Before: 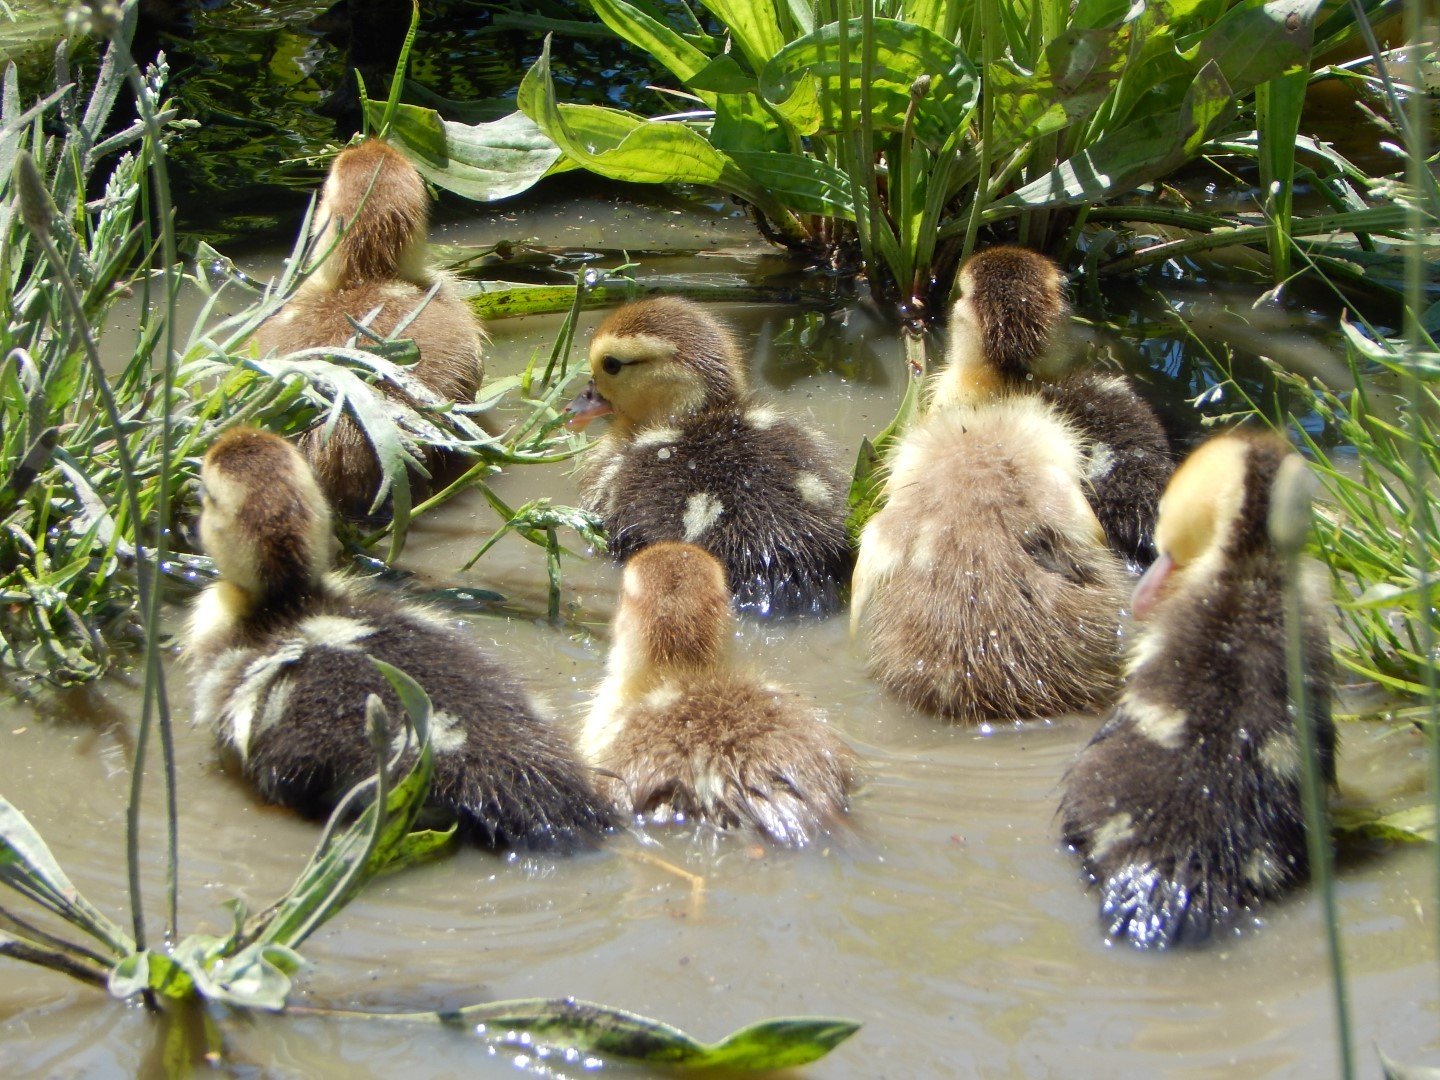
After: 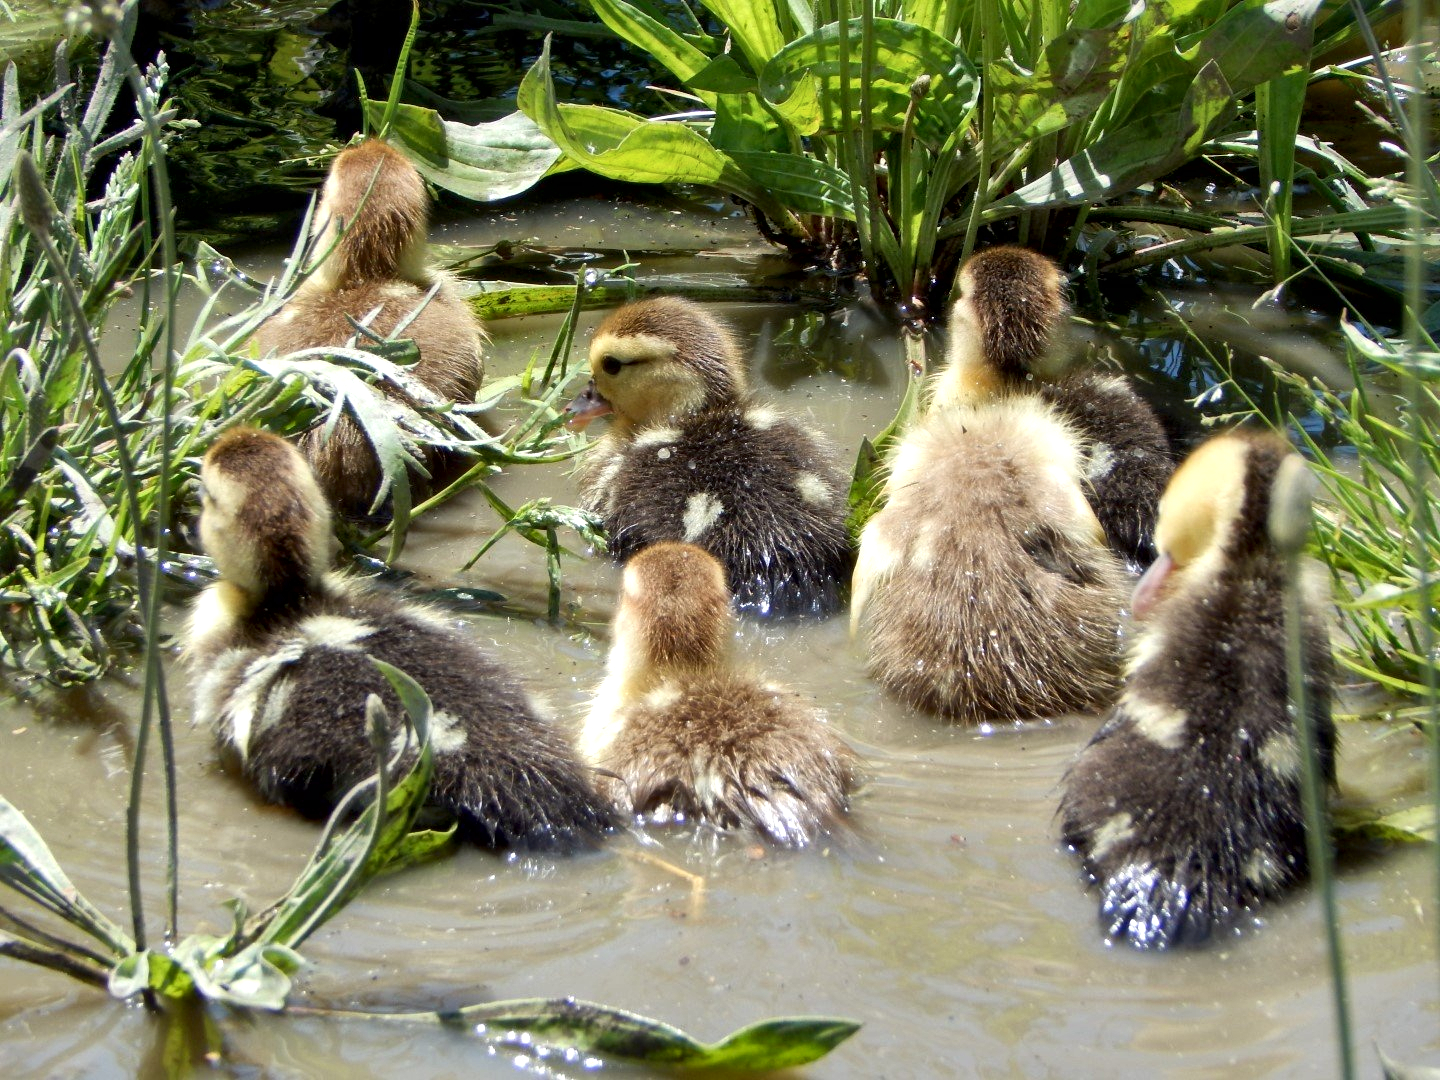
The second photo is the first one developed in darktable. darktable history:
local contrast: mode bilateral grid, contrast 24, coarseness 60, detail 152%, midtone range 0.2
